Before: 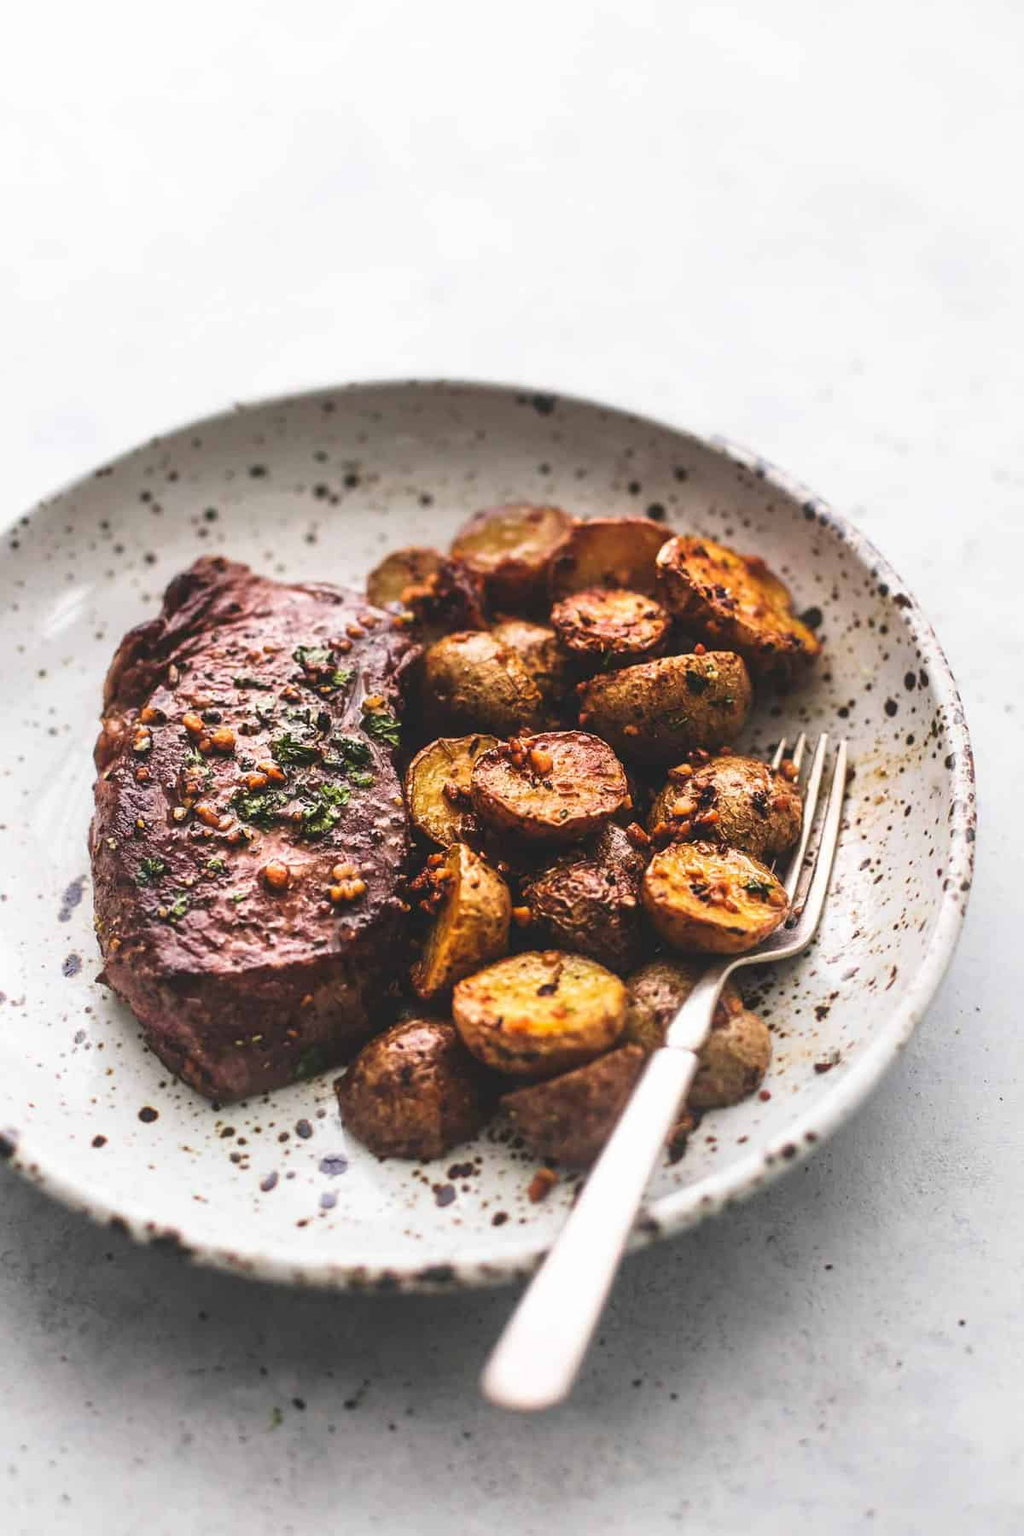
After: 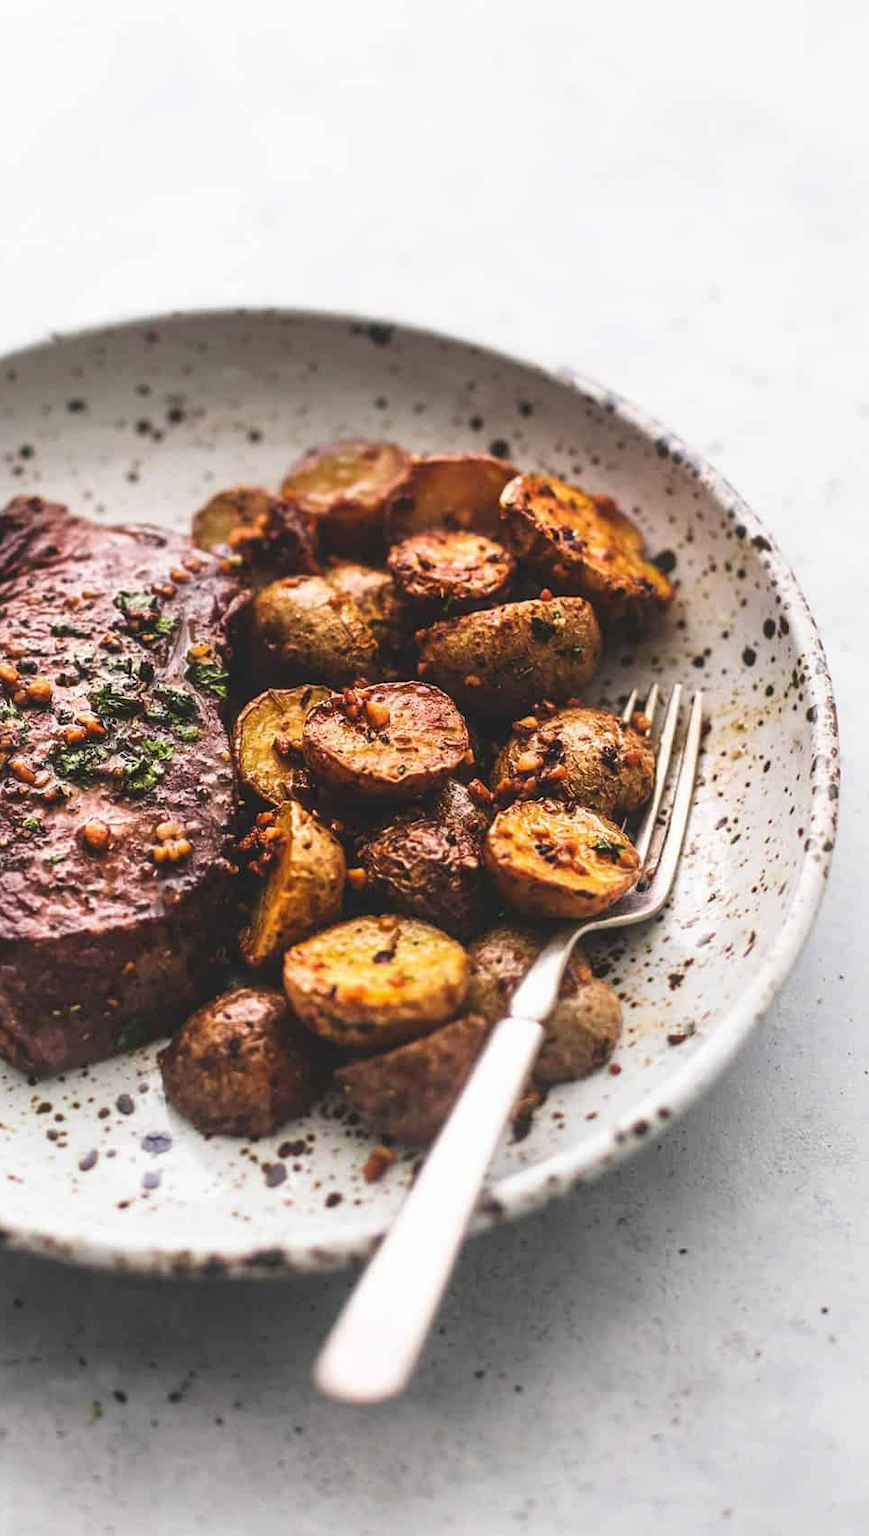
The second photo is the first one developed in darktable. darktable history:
crop and rotate: left 18.198%, top 5.879%, right 1.847%
